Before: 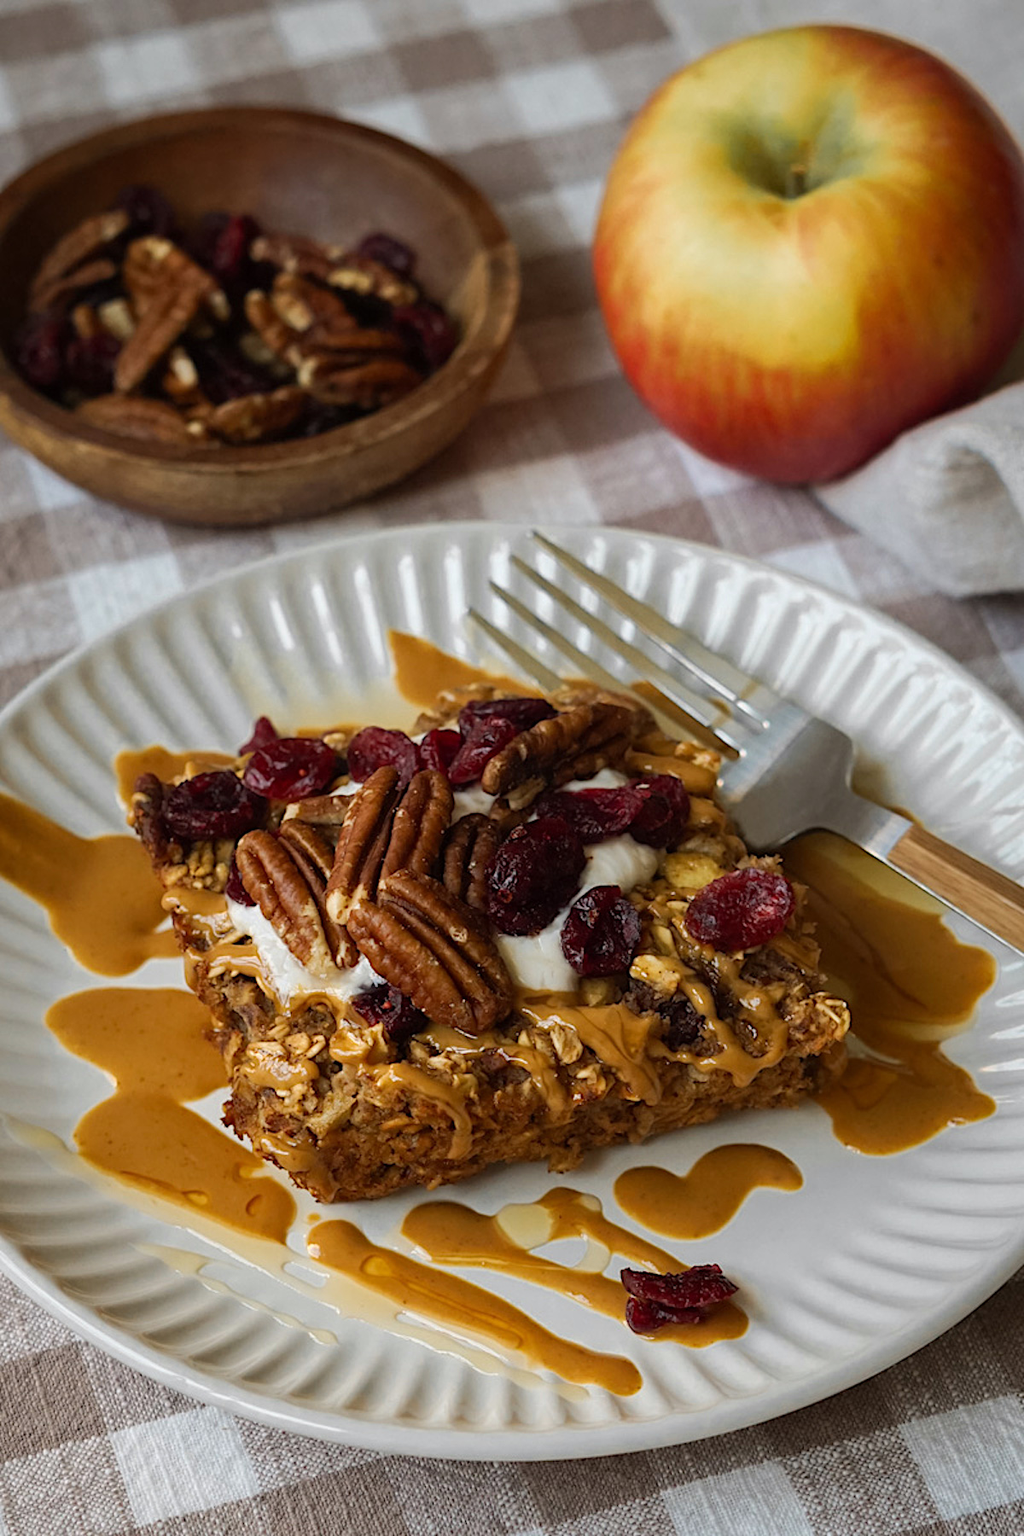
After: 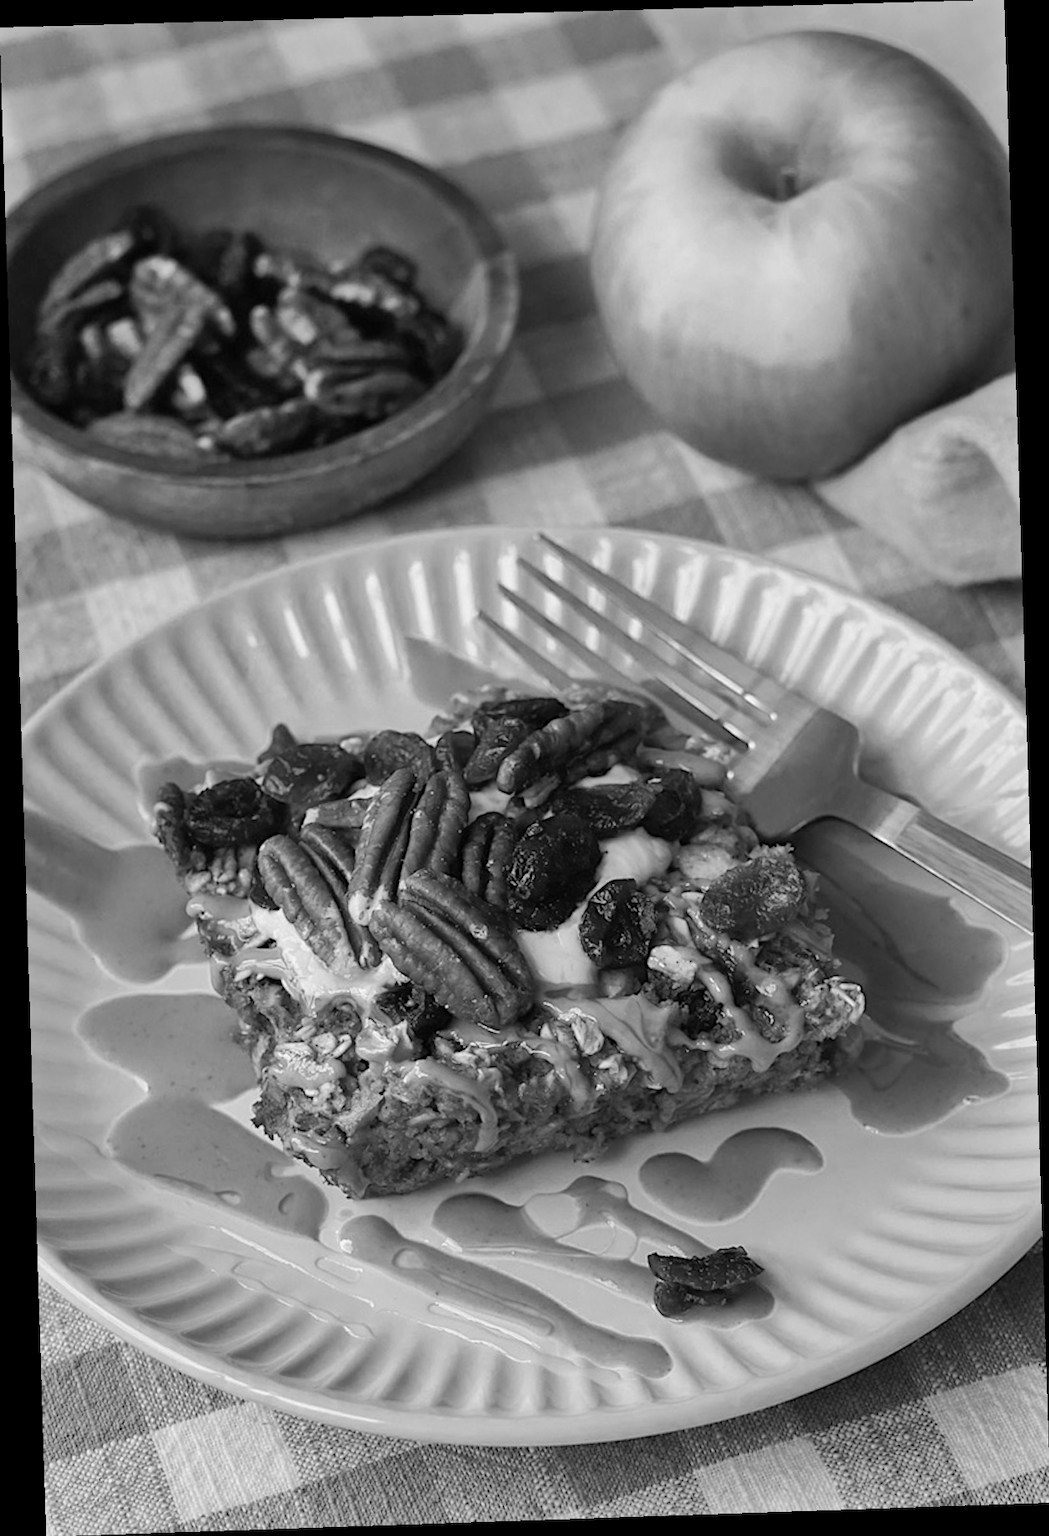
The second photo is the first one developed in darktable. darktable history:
color calibration: output gray [0.714, 0.278, 0, 0], illuminant same as pipeline (D50), adaptation none (bypass)
rotate and perspective: rotation -1.77°, lens shift (horizontal) 0.004, automatic cropping off
shadows and highlights: low approximation 0.01, soften with gaussian
